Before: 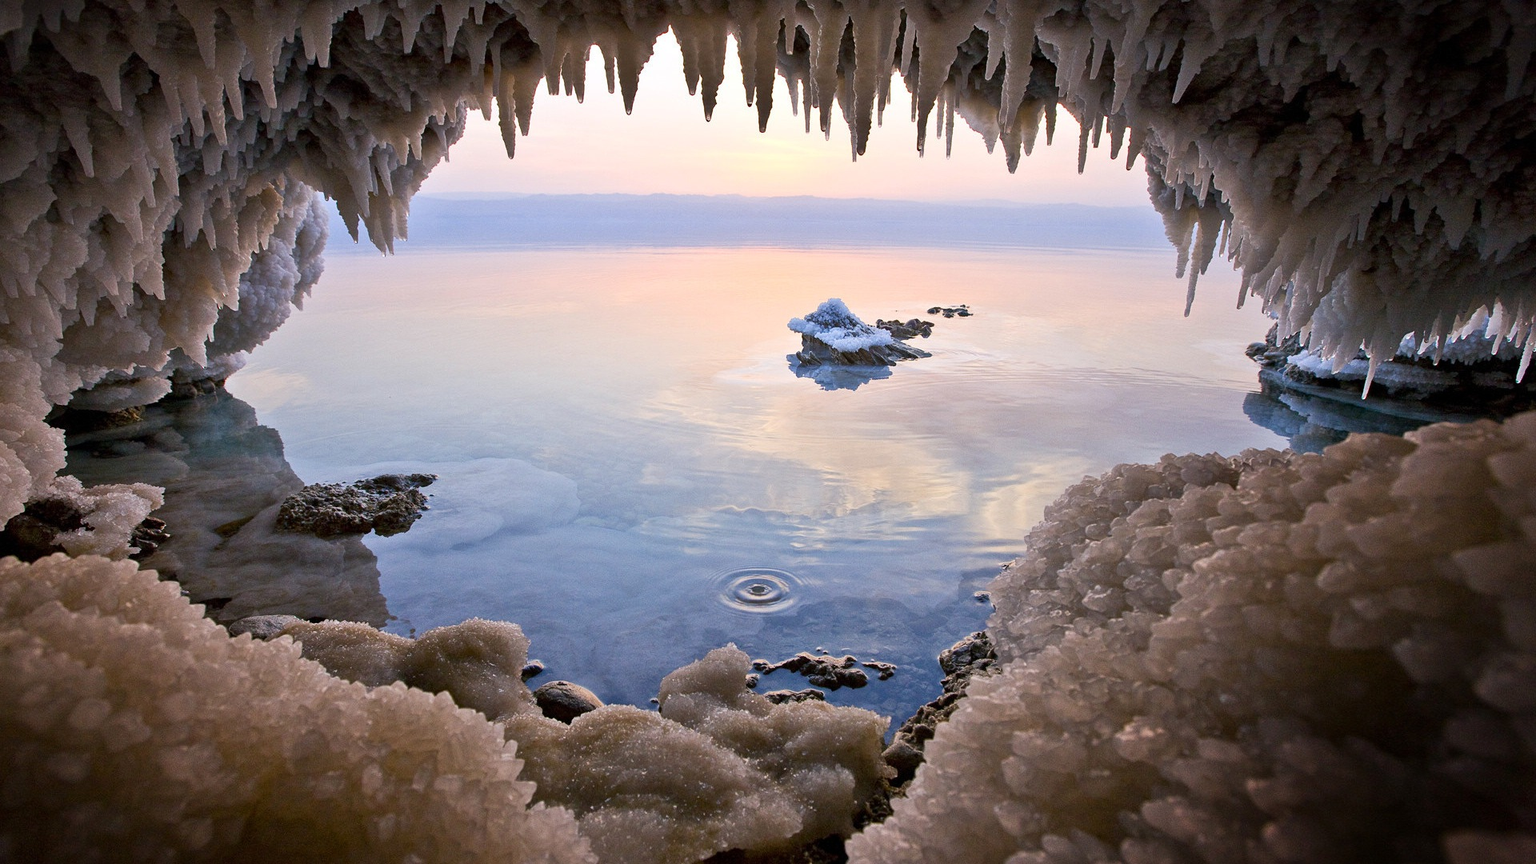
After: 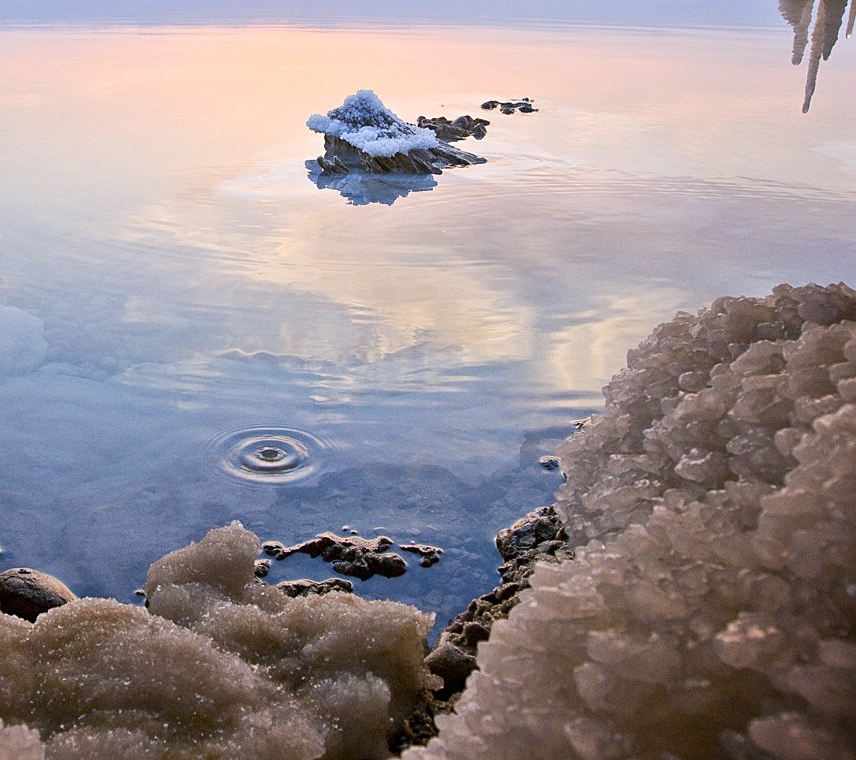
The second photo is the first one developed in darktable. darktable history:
crop: left 35.357%, top 26.222%, right 20.018%, bottom 3.364%
sharpen: amount 0.204
